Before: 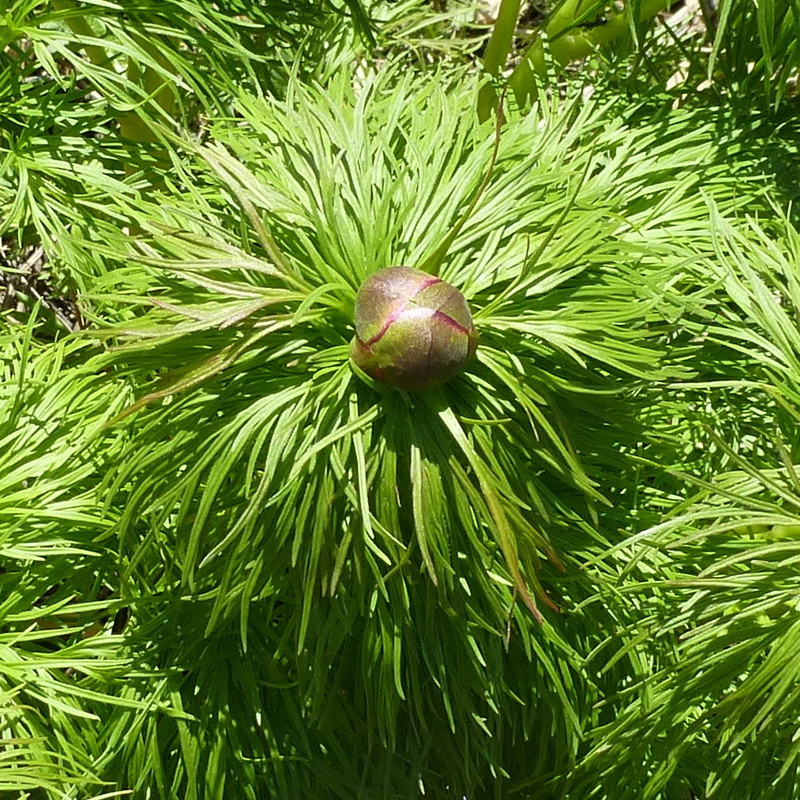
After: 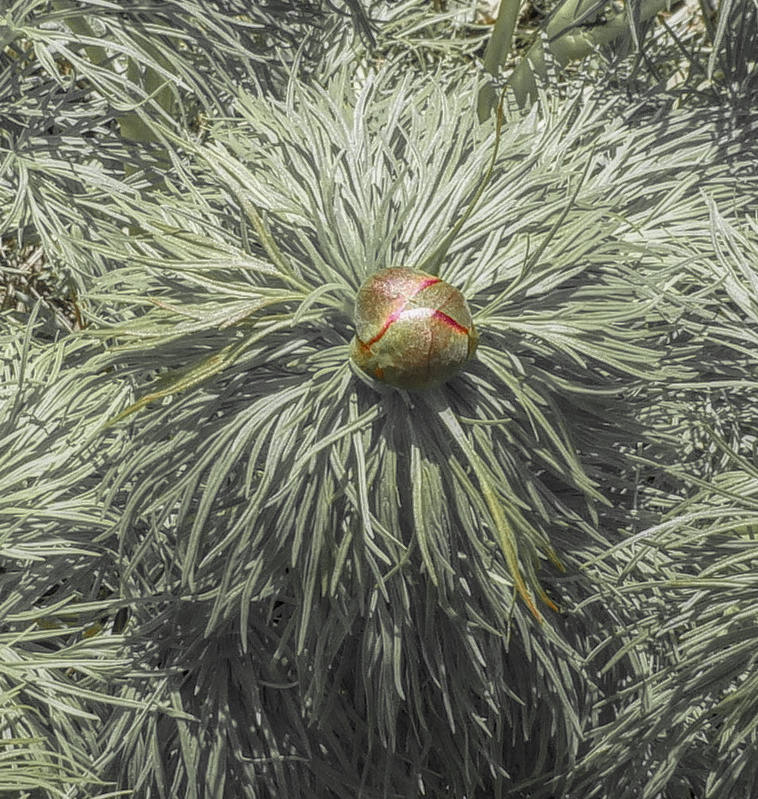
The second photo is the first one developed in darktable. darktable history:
local contrast: highlights 20%, shadows 29%, detail 199%, midtone range 0.2
crop and rotate: left 0%, right 5.215%
color zones: curves: ch1 [(0, 0.679) (0.143, 0.647) (0.286, 0.261) (0.378, -0.011) (0.571, 0.396) (0.714, 0.399) (0.857, 0.406) (1, 0.679)]
